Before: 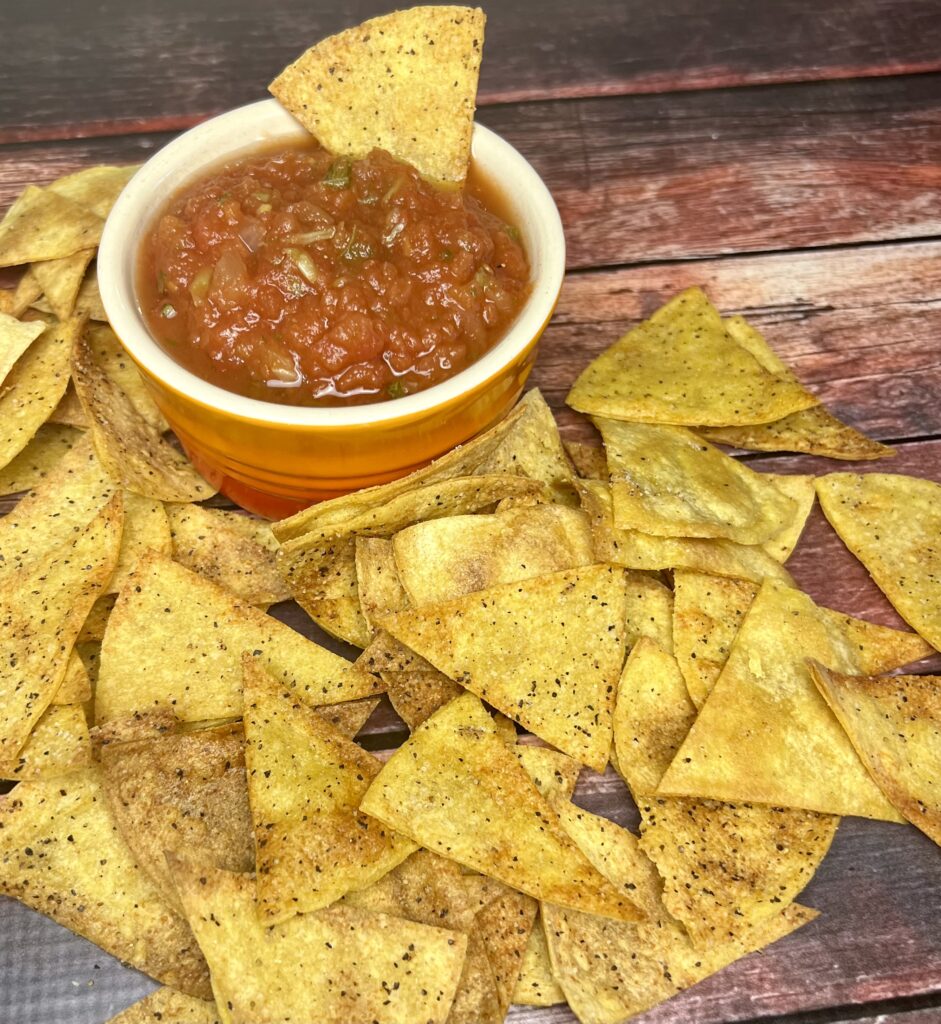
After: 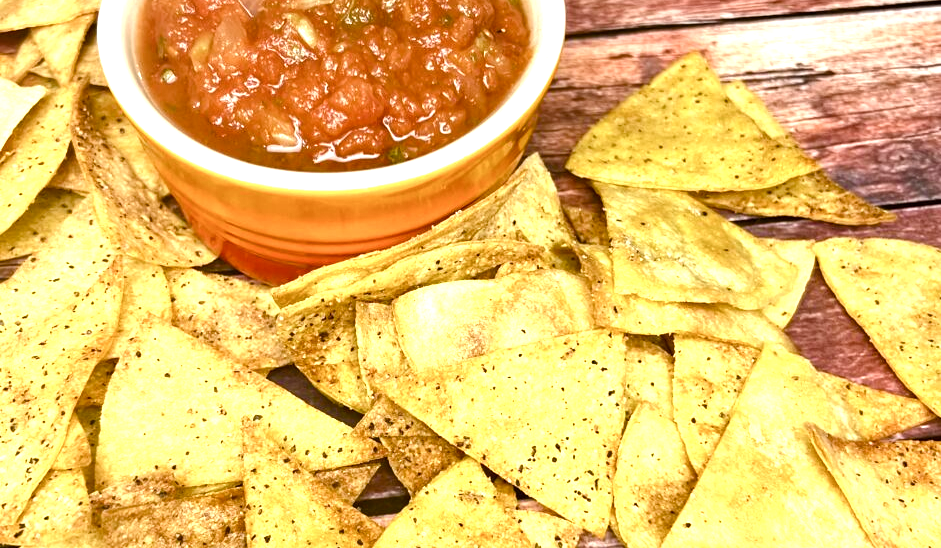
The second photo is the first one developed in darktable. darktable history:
color correction: highlights a* -0.137, highlights b* 0.137
exposure: black level correction 0.001, exposure 0.5 EV, compensate exposure bias true, compensate highlight preservation false
color balance rgb: shadows lift › luminance -20%, power › hue 72.24°, highlights gain › luminance 15%, global offset › hue 171.6°, perceptual saturation grading › highlights -30%, perceptual saturation grading › shadows 20%, global vibrance 30%, contrast 10%
crop and rotate: top 23.043%, bottom 23.437%
